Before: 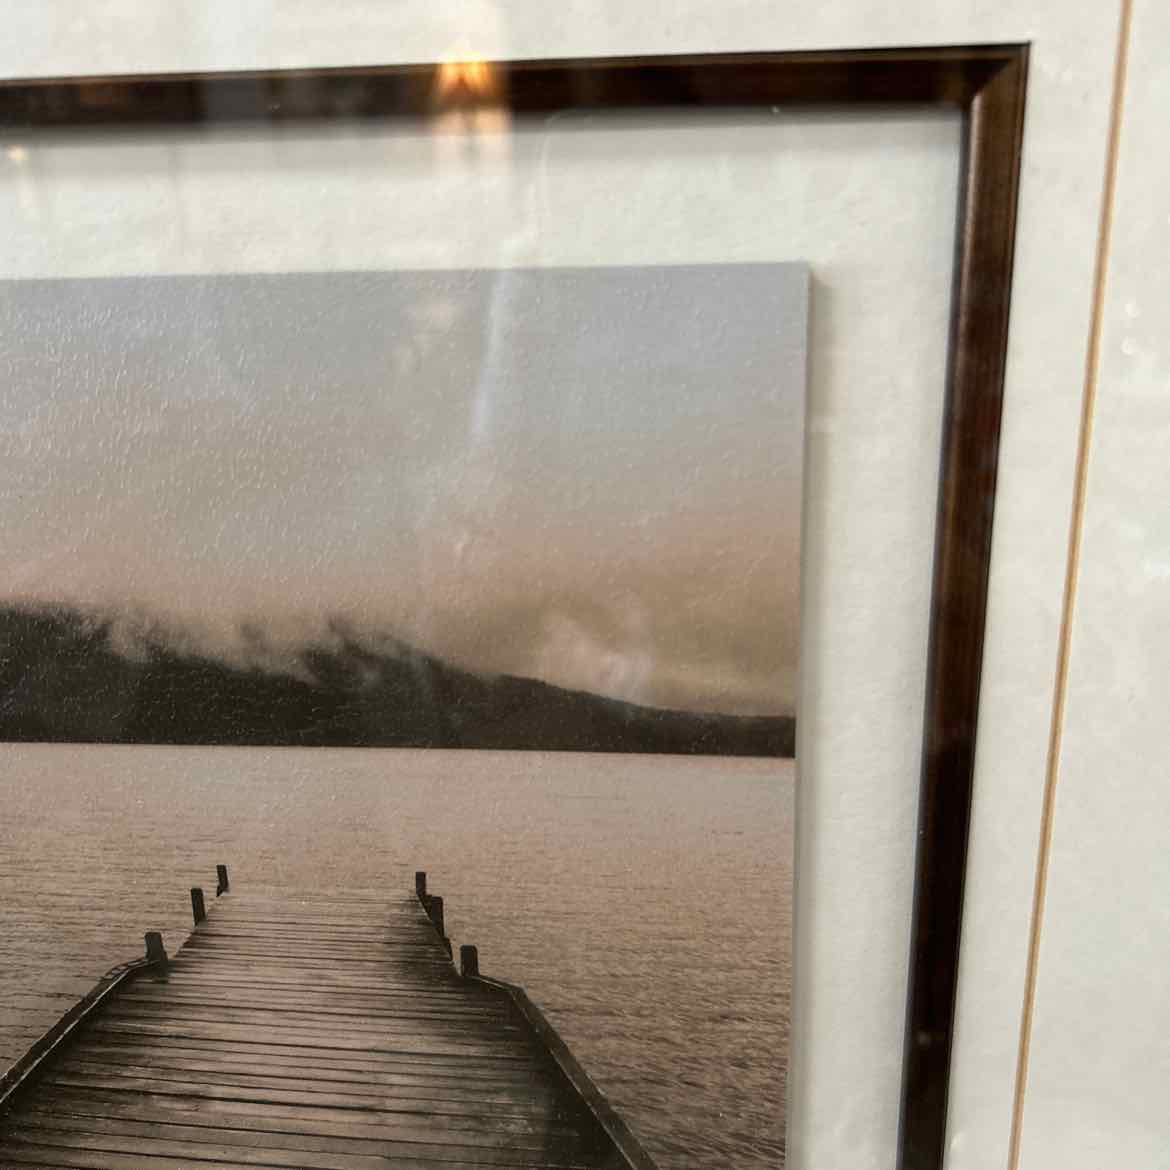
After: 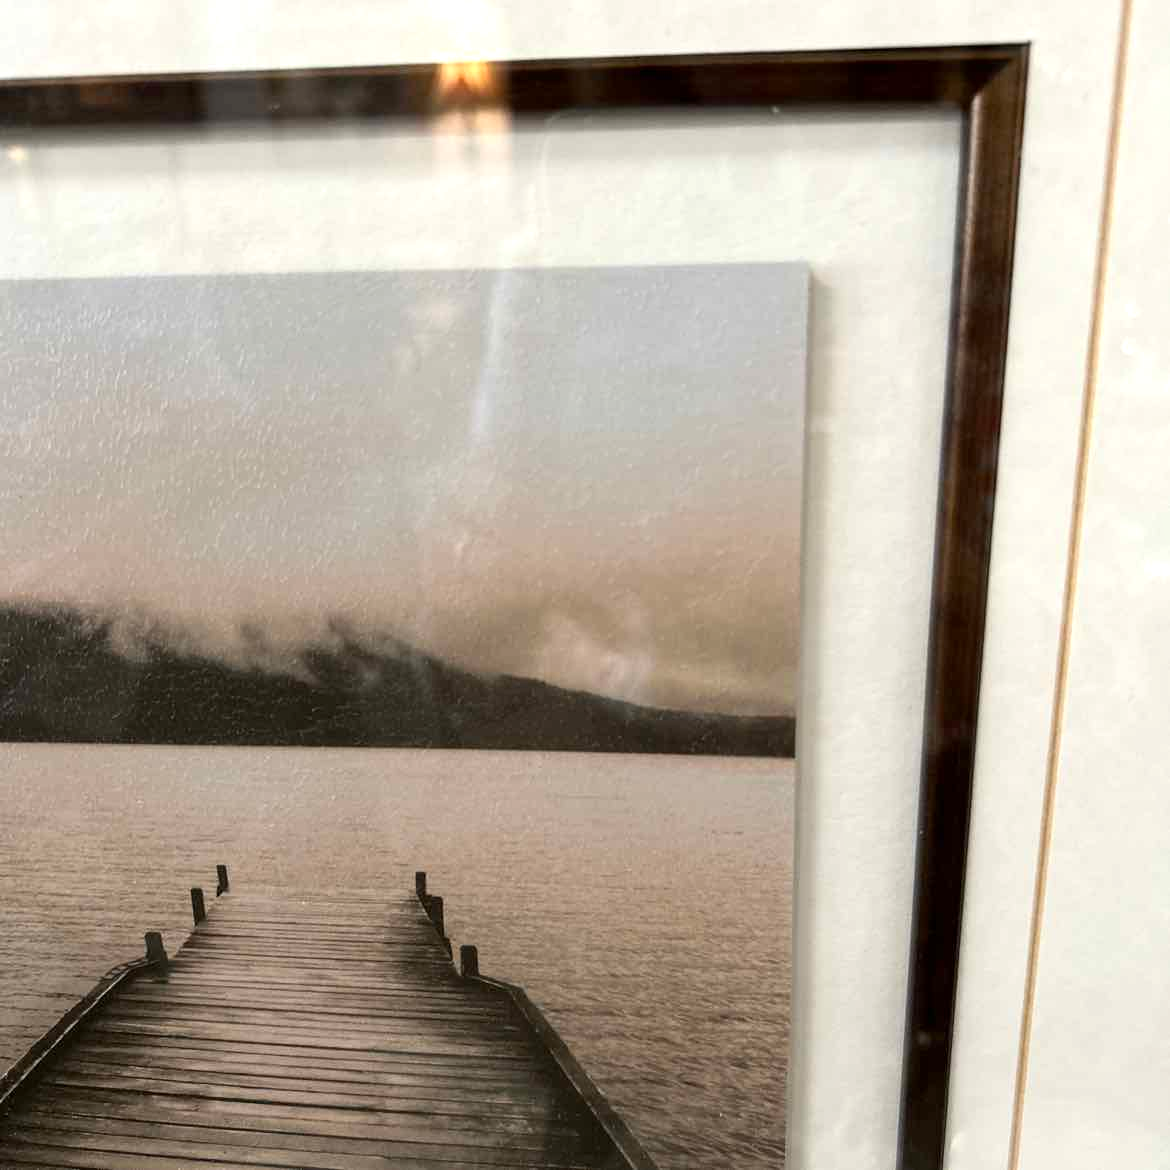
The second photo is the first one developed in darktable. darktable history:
shadows and highlights: shadows -12.5, white point adjustment 4, highlights 28.33
exposure: black level correction 0.001, exposure 0.191 EV, compensate highlight preservation false
